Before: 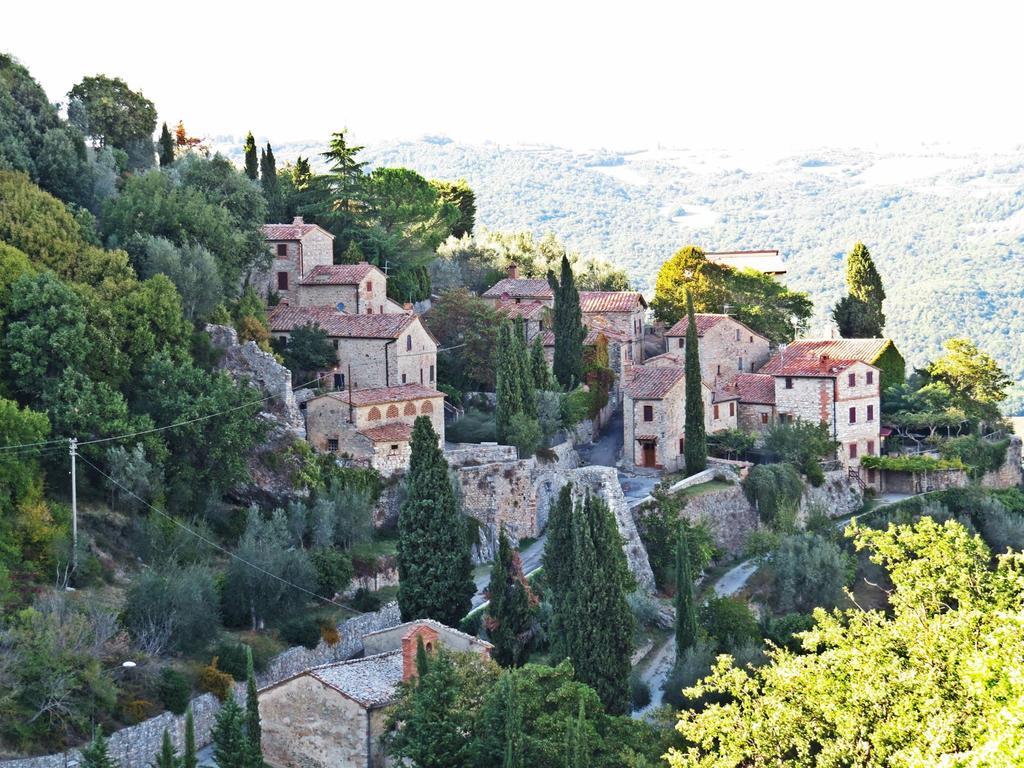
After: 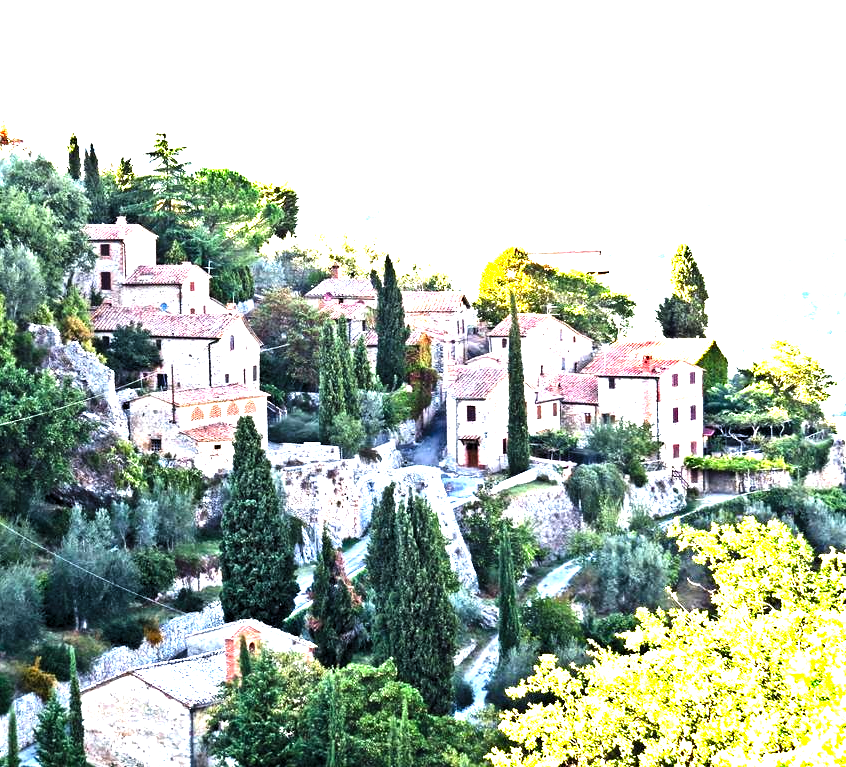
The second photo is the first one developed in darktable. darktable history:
crop: left 17.326%, bottom 0.032%
exposure: black level correction 0, exposure 1.679 EV, compensate highlight preservation false
contrast brightness saturation: contrast 0.133, brightness -0.228, saturation 0.142
levels: levels [0.062, 0.494, 0.925]
color zones: curves: ch1 [(0, 0.525) (0.143, 0.556) (0.286, 0.52) (0.429, 0.5) (0.571, 0.5) (0.714, 0.5) (0.857, 0.503) (1, 0.525)]
